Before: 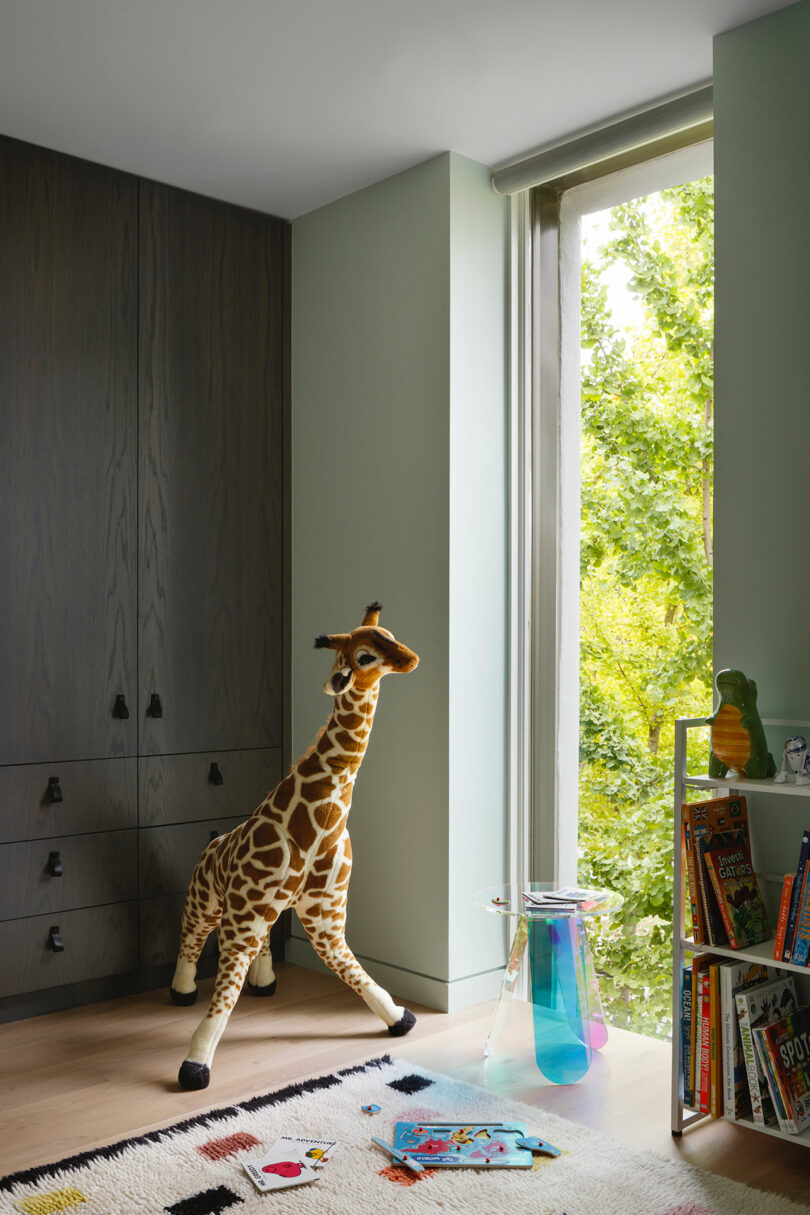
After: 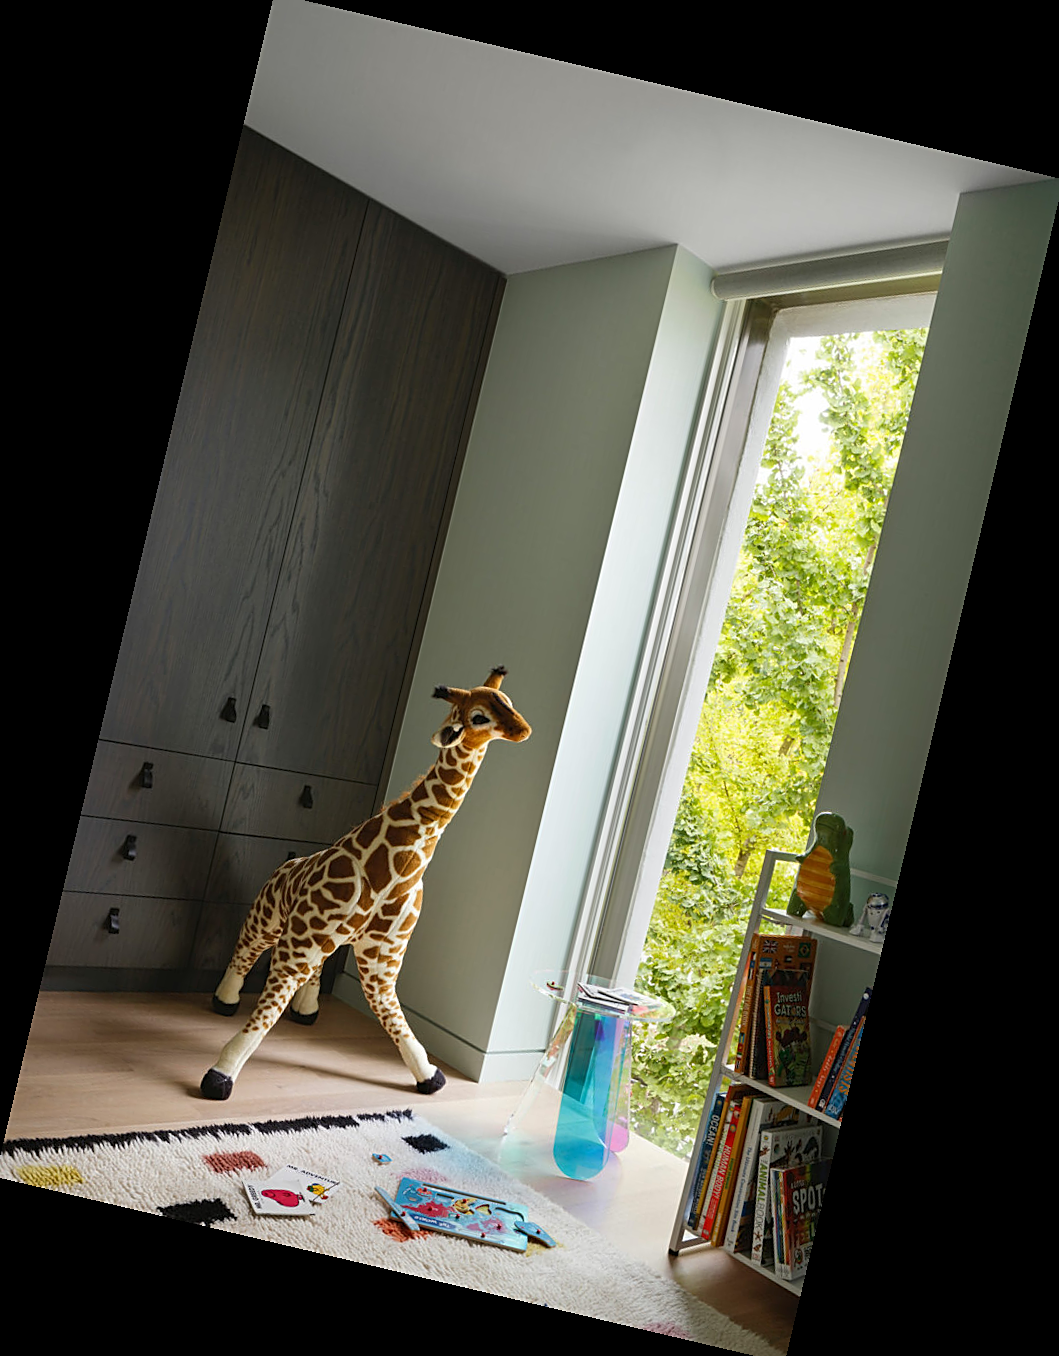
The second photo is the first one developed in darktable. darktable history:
sharpen: on, module defaults
crop: left 0.434%, top 0.485%, right 0.244%, bottom 0.386%
rotate and perspective: rotation 13.27°, automatic cropping off
